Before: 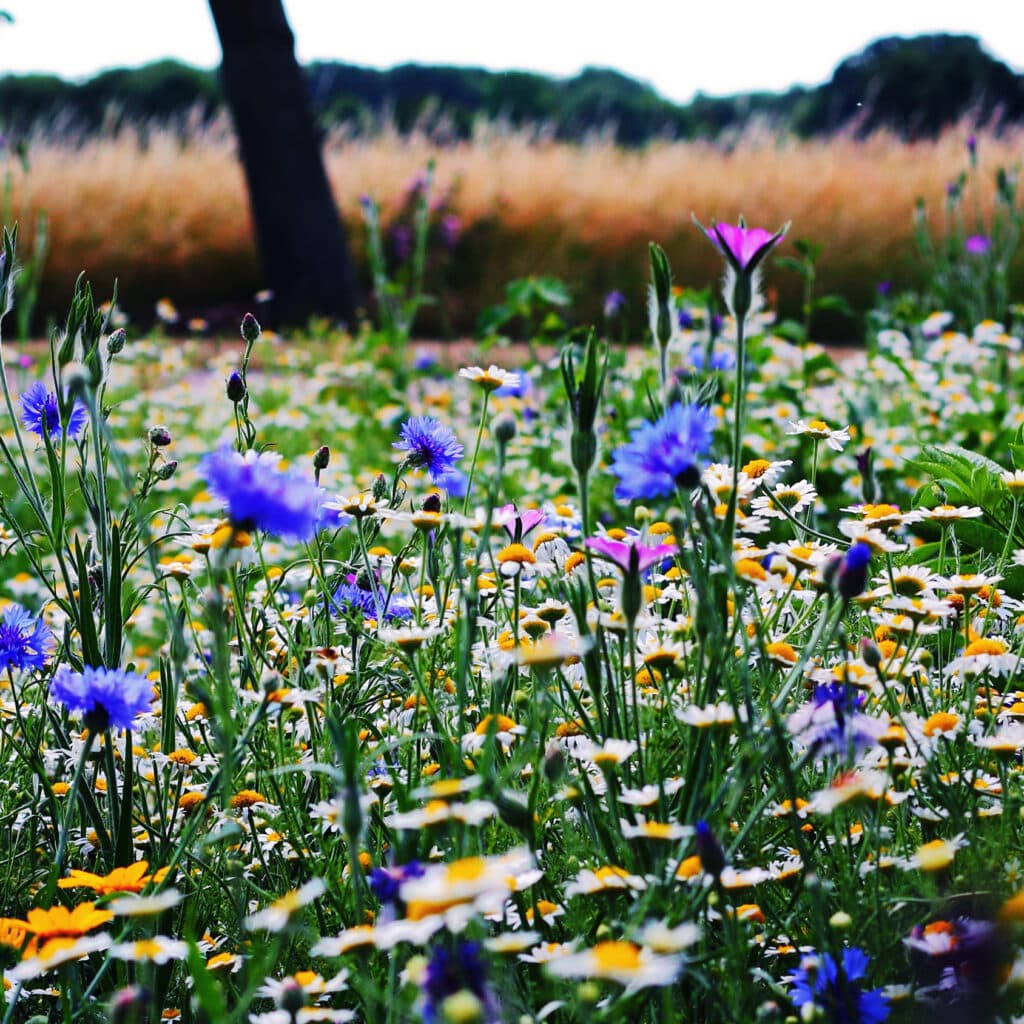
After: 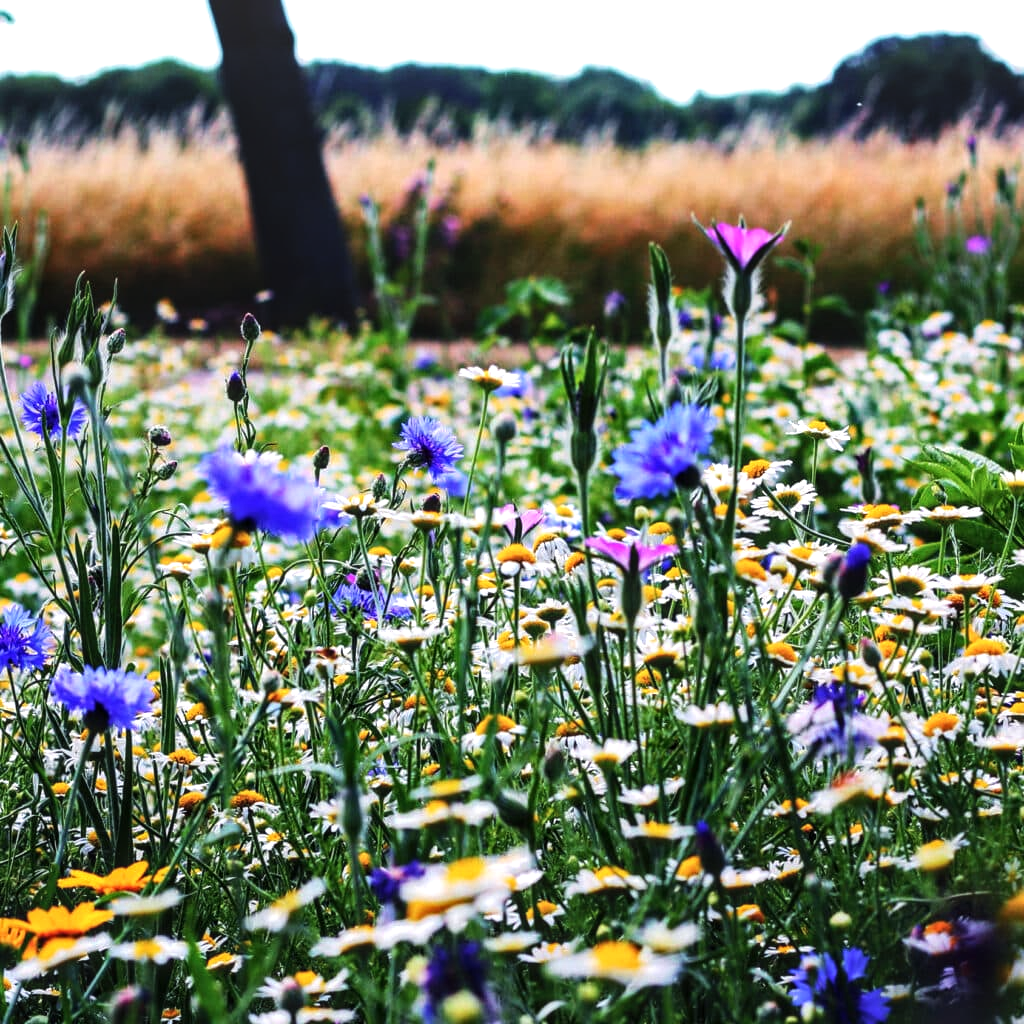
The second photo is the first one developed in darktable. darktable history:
contrast brightness saturation: saturation -0.05
tone equalizer: -8 EV -0.417 EV, -7 EV -0.389 EV, -6 EV -0.333 EV, -5 EV -0.222 EV, -3 EV 0.222 EV, -2 EV 0.333 EV, -1 EV 0.389 EV, +0 EV 0.417 EV, edges refinement/feathering 500, mask exposure compensation -1.57 EV, preserve details no
local contrast: on, module defaults
